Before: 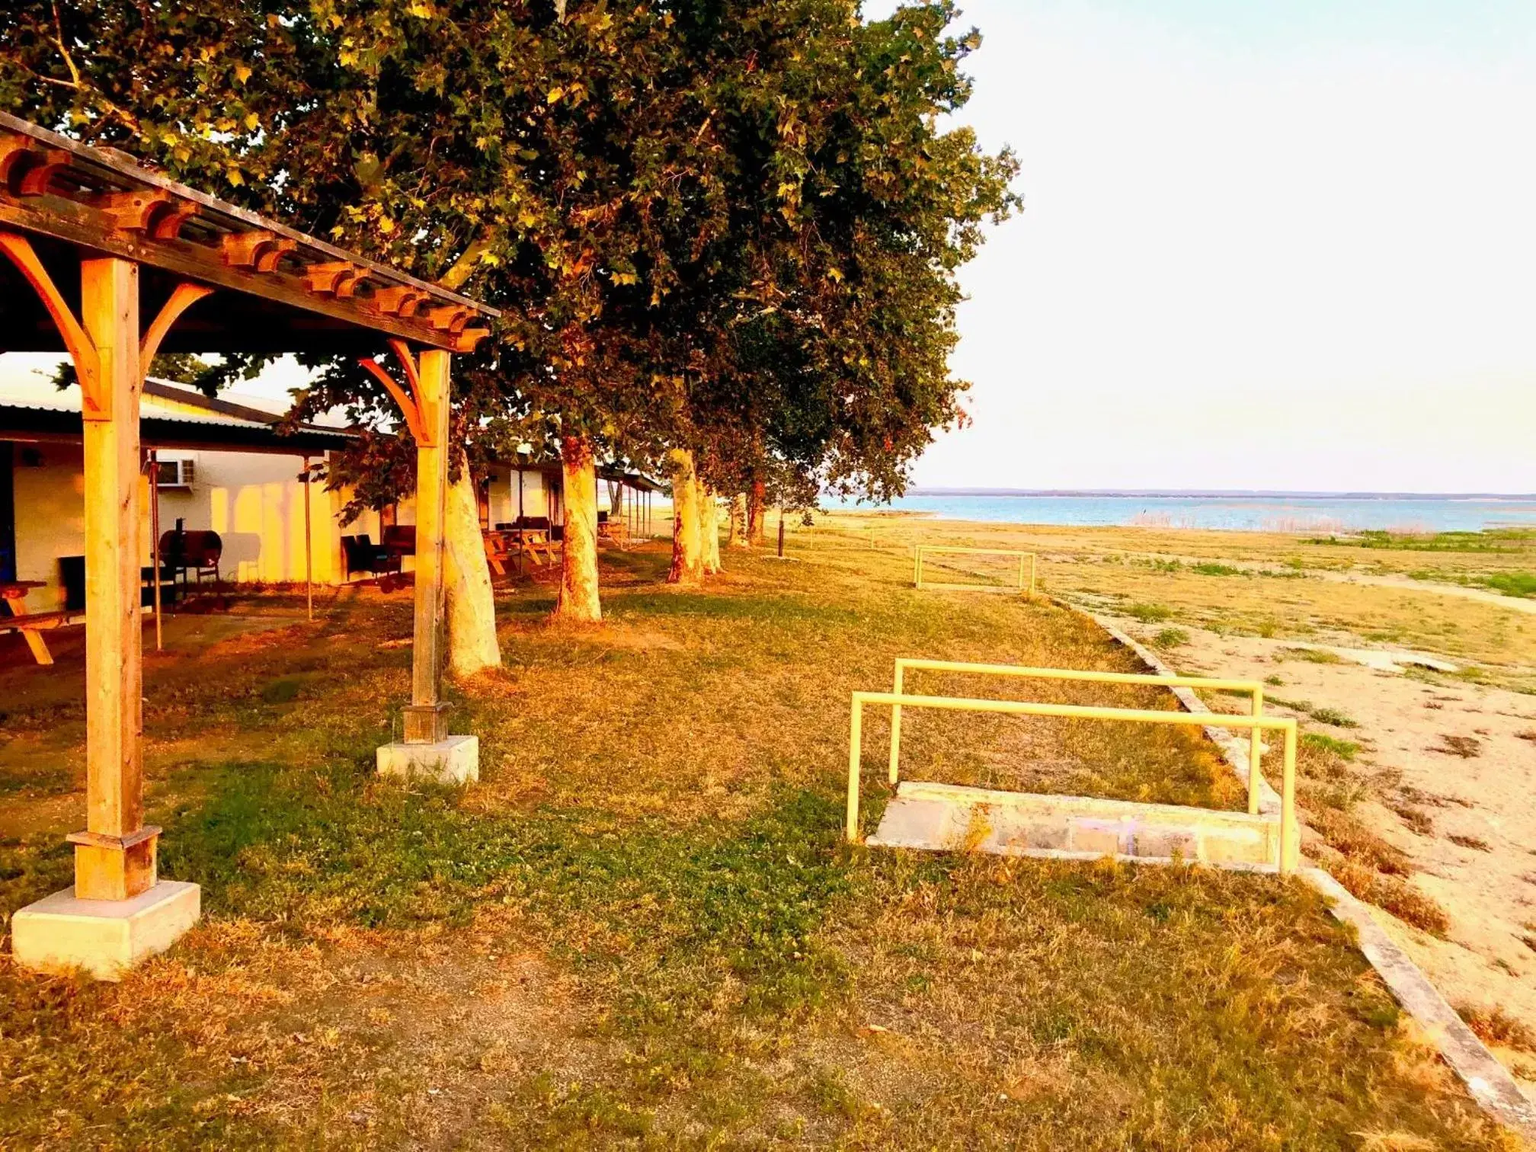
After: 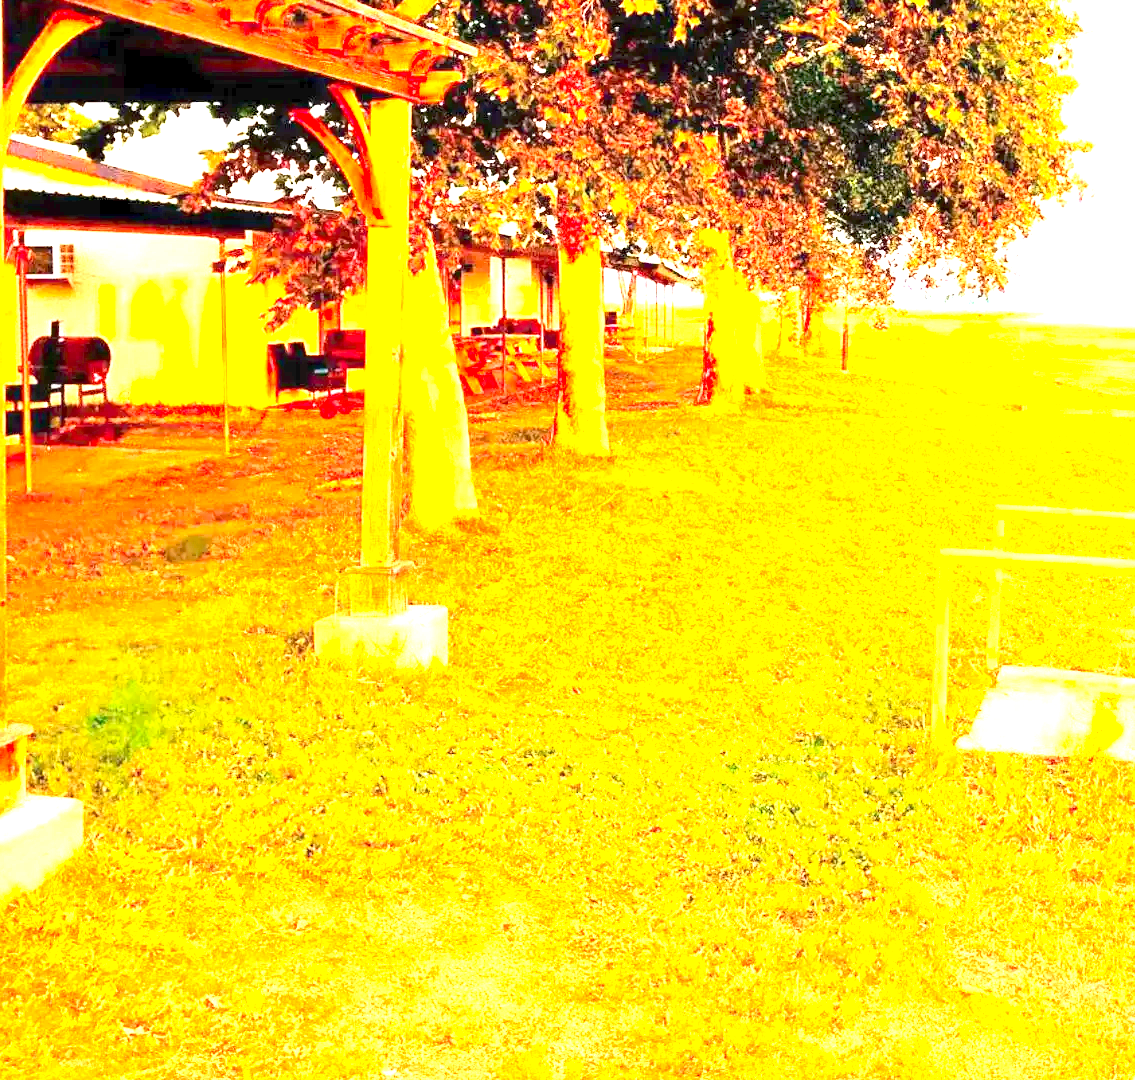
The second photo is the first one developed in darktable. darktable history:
contrast brightness saturation: contrast 0.2, brightness 0.16, saturation 0.22
exposure: exposure 3 EV, compensate highlight preservation false
crop: left 8.966%, top 23.852%, right 34.699%, bottom 4.703%
